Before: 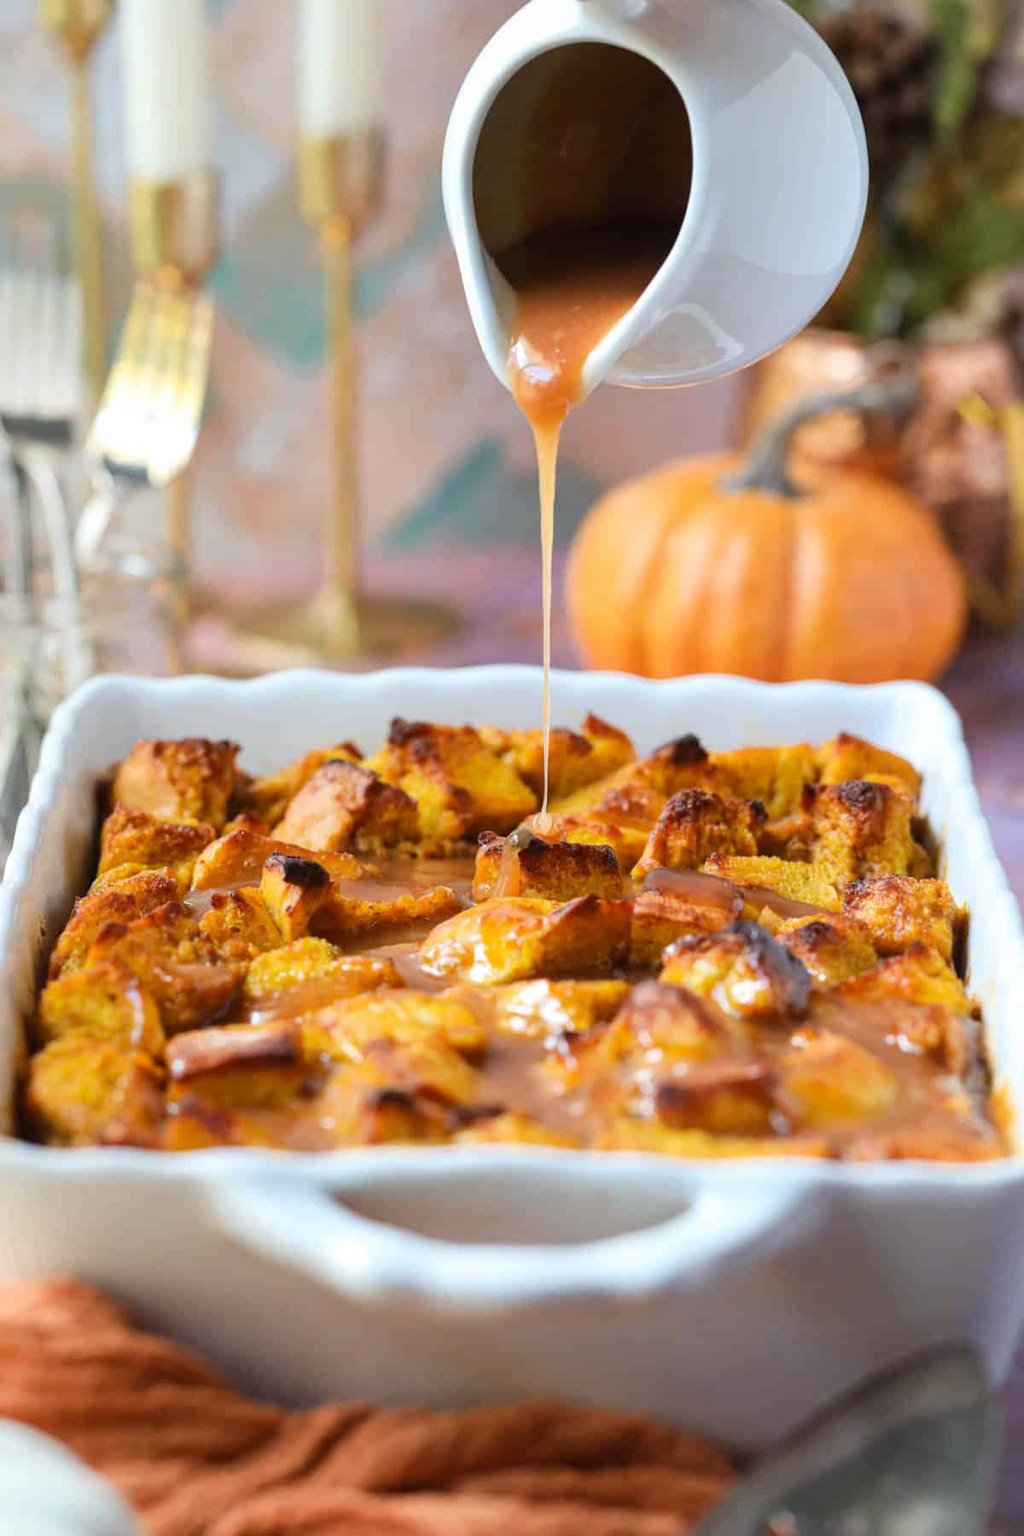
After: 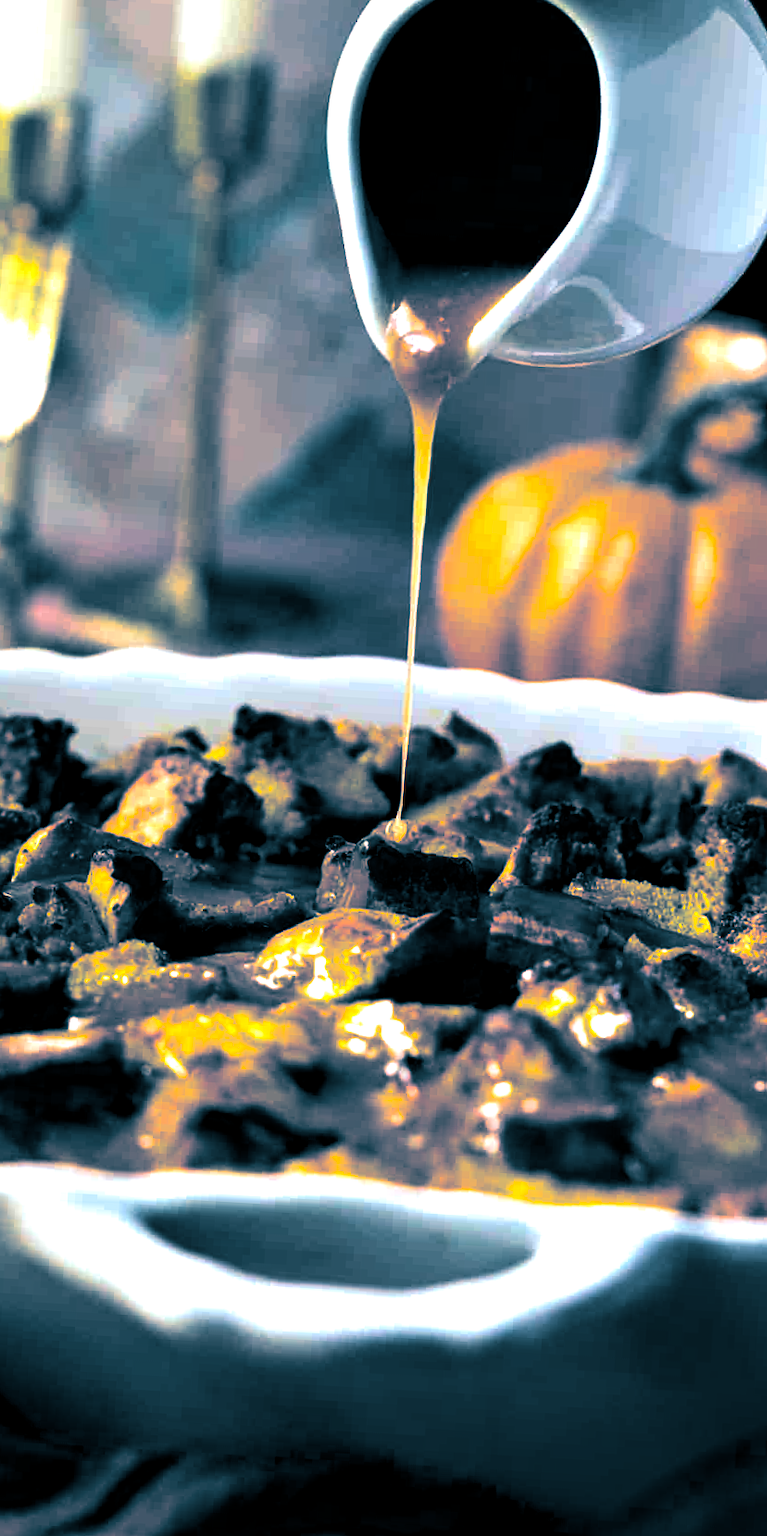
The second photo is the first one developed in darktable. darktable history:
split-toning: shadows › hue 212.4°, balance -70
contrast brightness saturation: contrast 0.09, brightness -0.59, saturation 0.17
color balance rgb: linear chroma grading › global chroma 9%, perceptual saturation grading › global saturation 36%, perceptual saturation grading › shadows 35%, perceptual brilliance grading › global brilliance 15%, perceptual brilliance grading › shadows -35%, global vibrance 15%
crop and rotate: angle -3.27°, left 14.277%, top 0.028%, right 10.766%, bottom 0.028%
